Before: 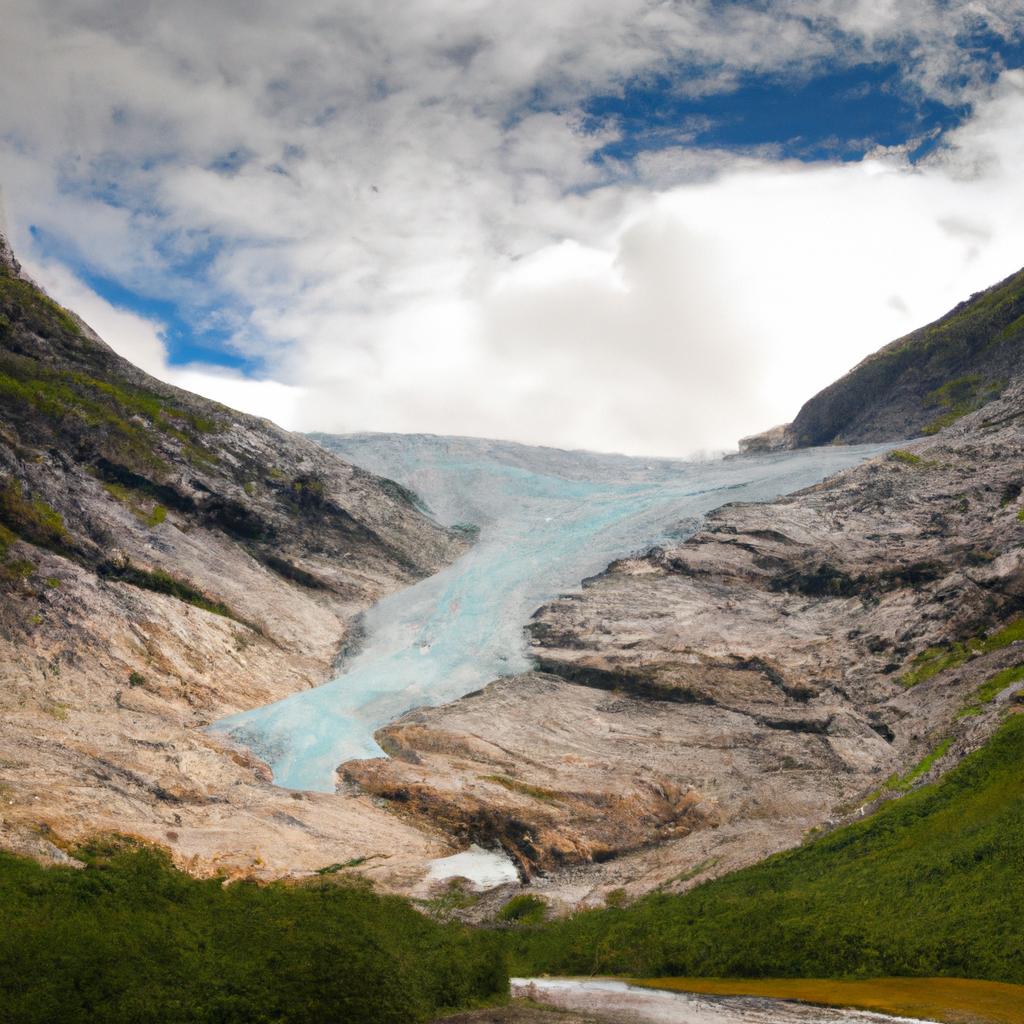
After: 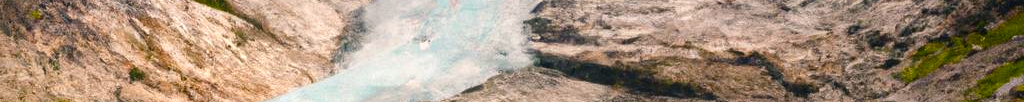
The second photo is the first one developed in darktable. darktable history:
color balance rgb: shadows lift › chroma 1%, shadows lift › hue 217.2°, power › hue 310.8°, highlights gain › chroma 2%, highlights gain › hue 44.4°, global offset › luminance 0.25%, global offset › hue 171.6°, perceptual saturation grading › global saturation 14.09%, perceptual saturation grading › highlights -30%, perceptual saturation grading › shadows 50.67%, global vibrance 25%, contrast 20%
crop and rotate: top 59.084%, bottom 30.916%
